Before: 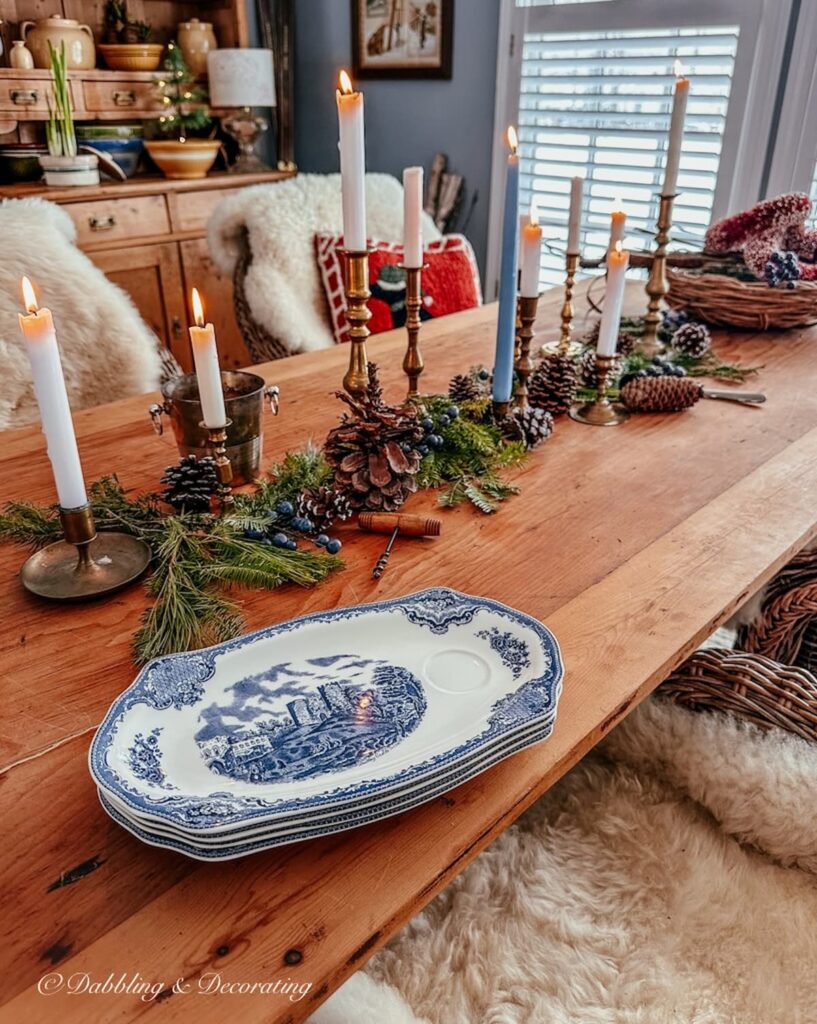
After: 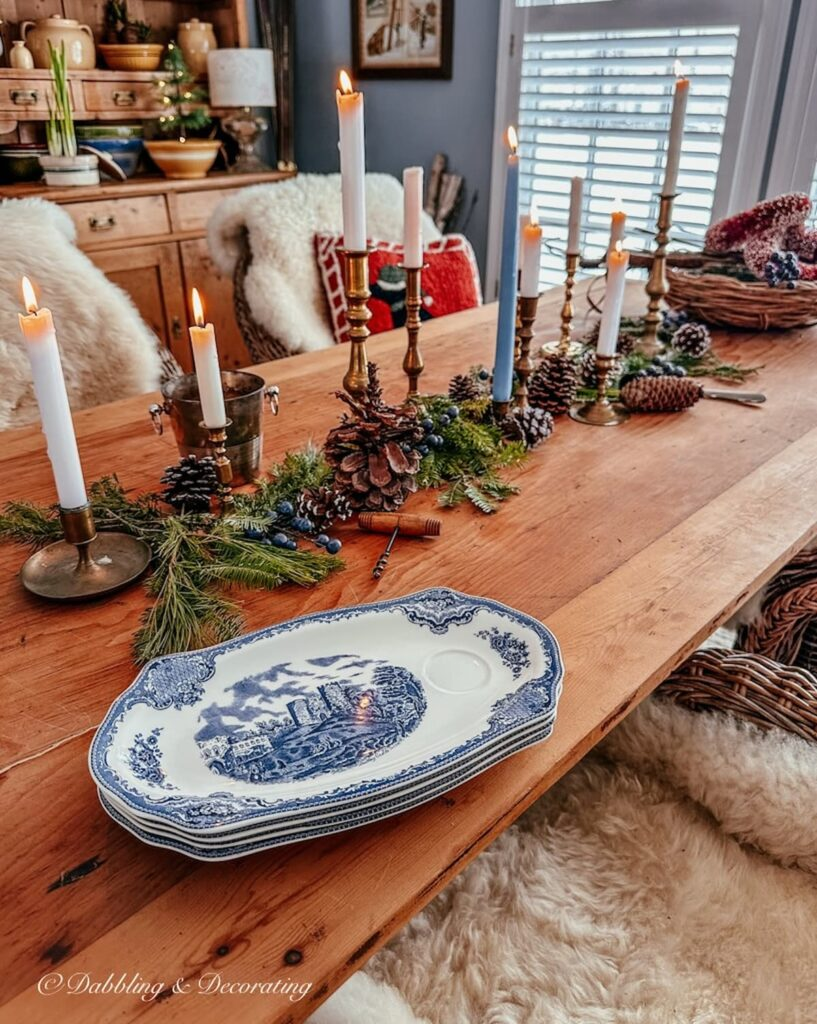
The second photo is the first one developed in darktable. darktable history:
shadows and highlights: white point adjustment 0.887, soften with gaussian
